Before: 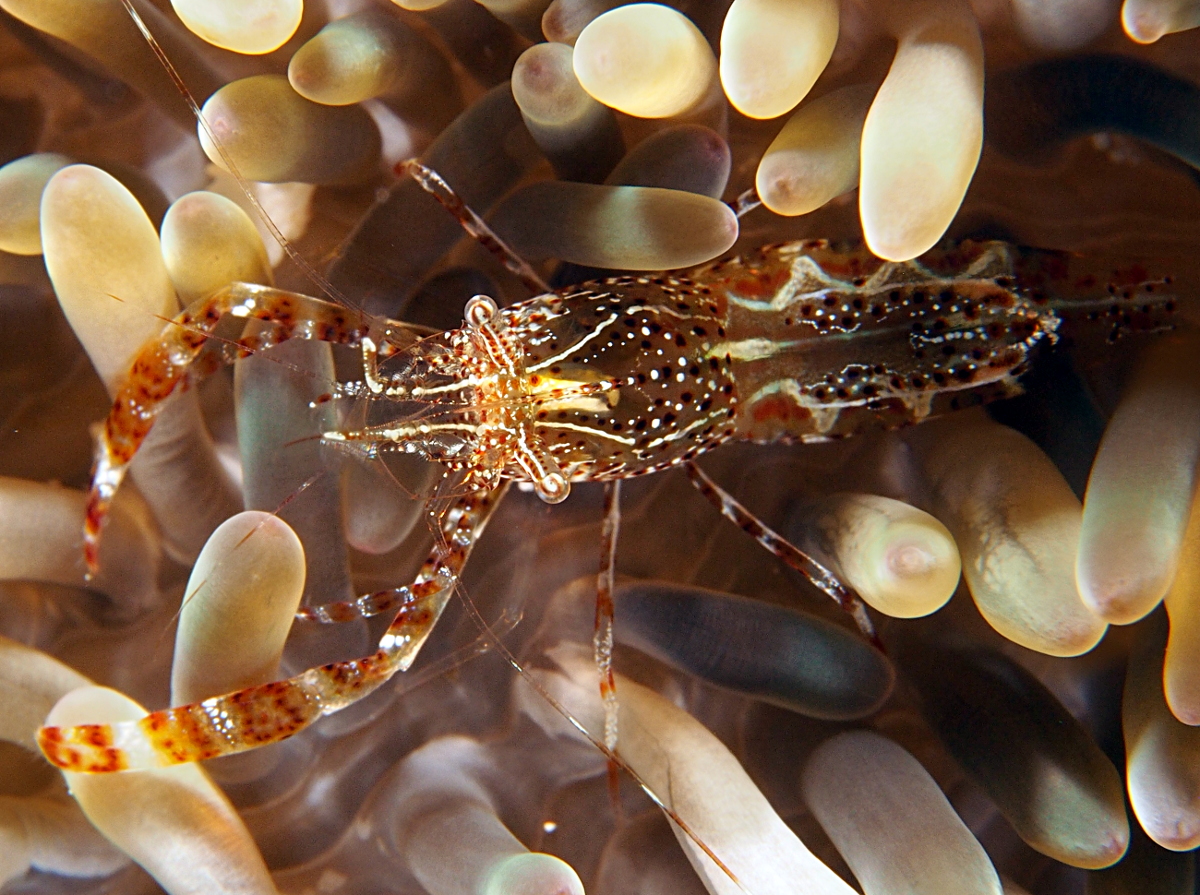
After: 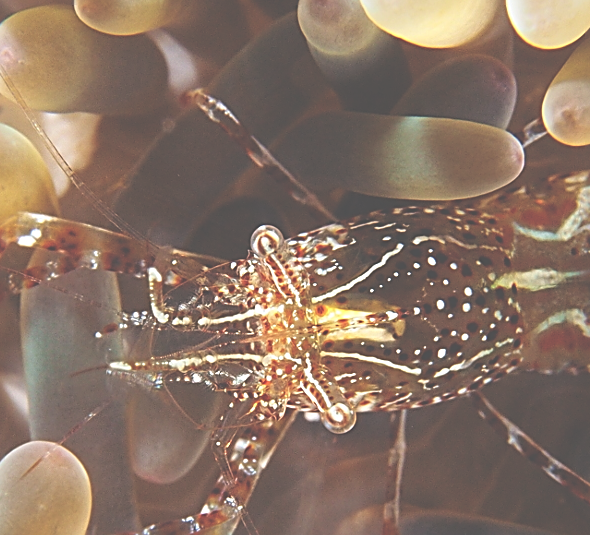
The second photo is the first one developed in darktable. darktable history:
exposure: black level correction -0.087, compensate highlight preservation false
sharpen: amount 0.498
crop: left 17.85%, top 7.919%, right 32.972%, bottom 32.293%
